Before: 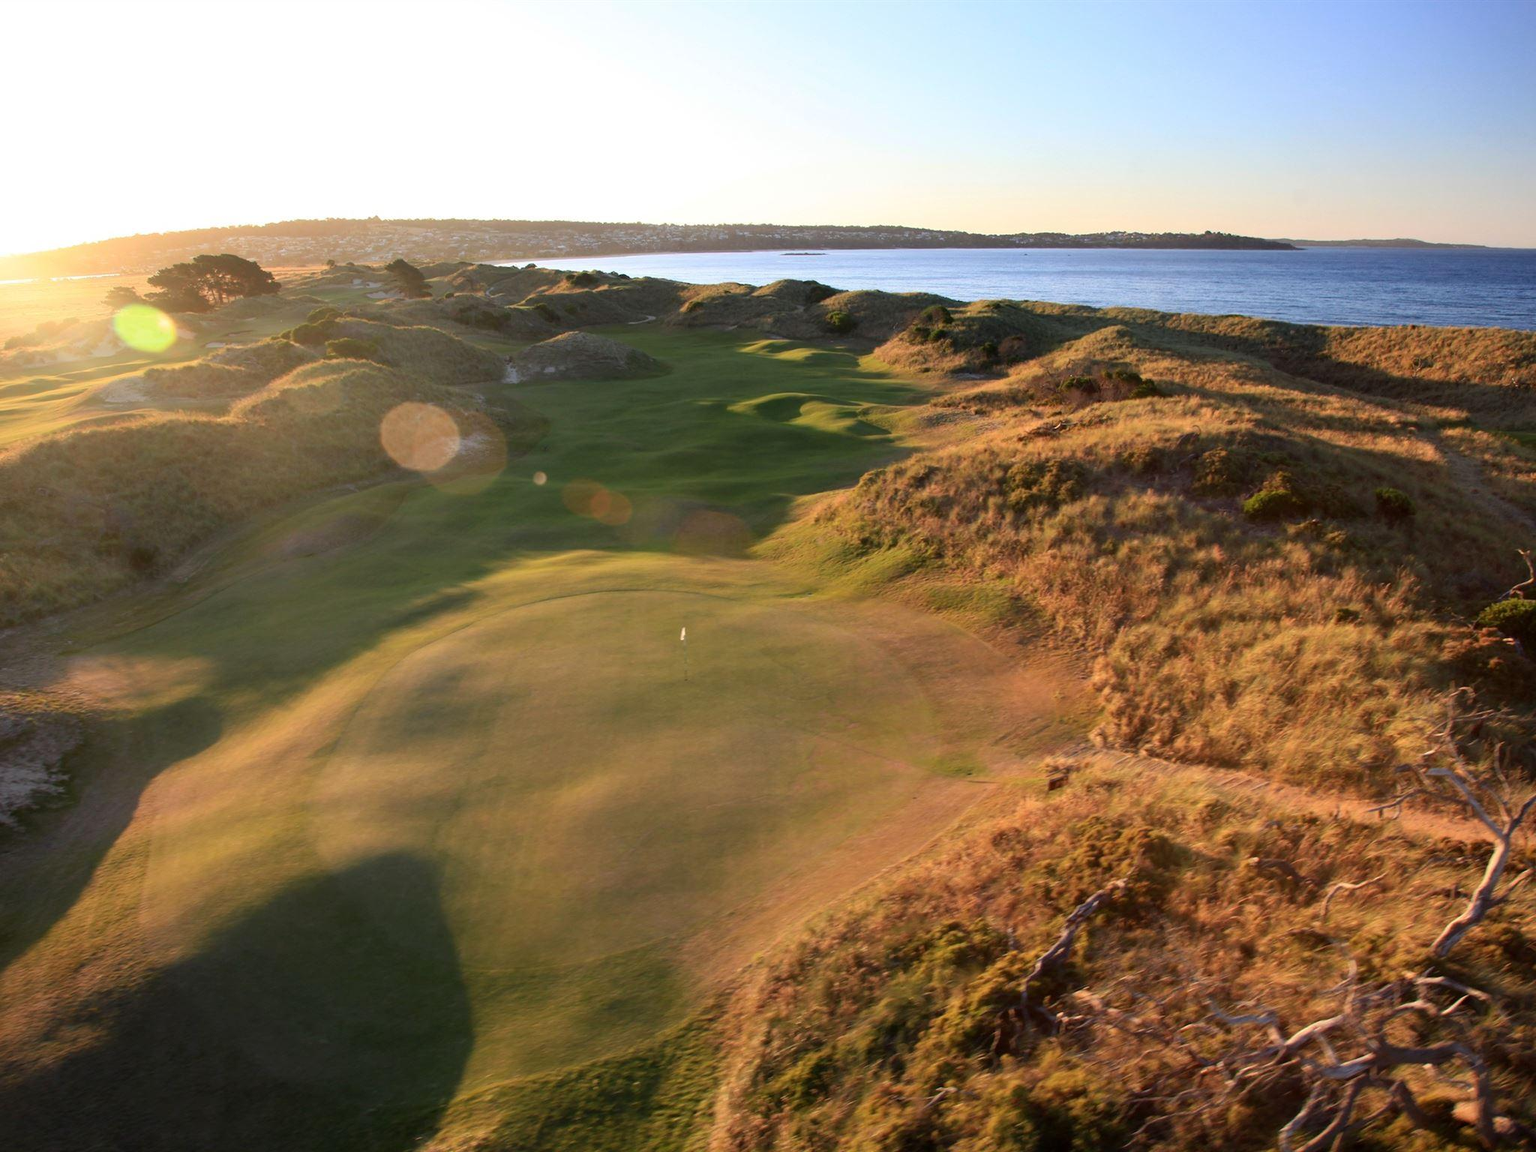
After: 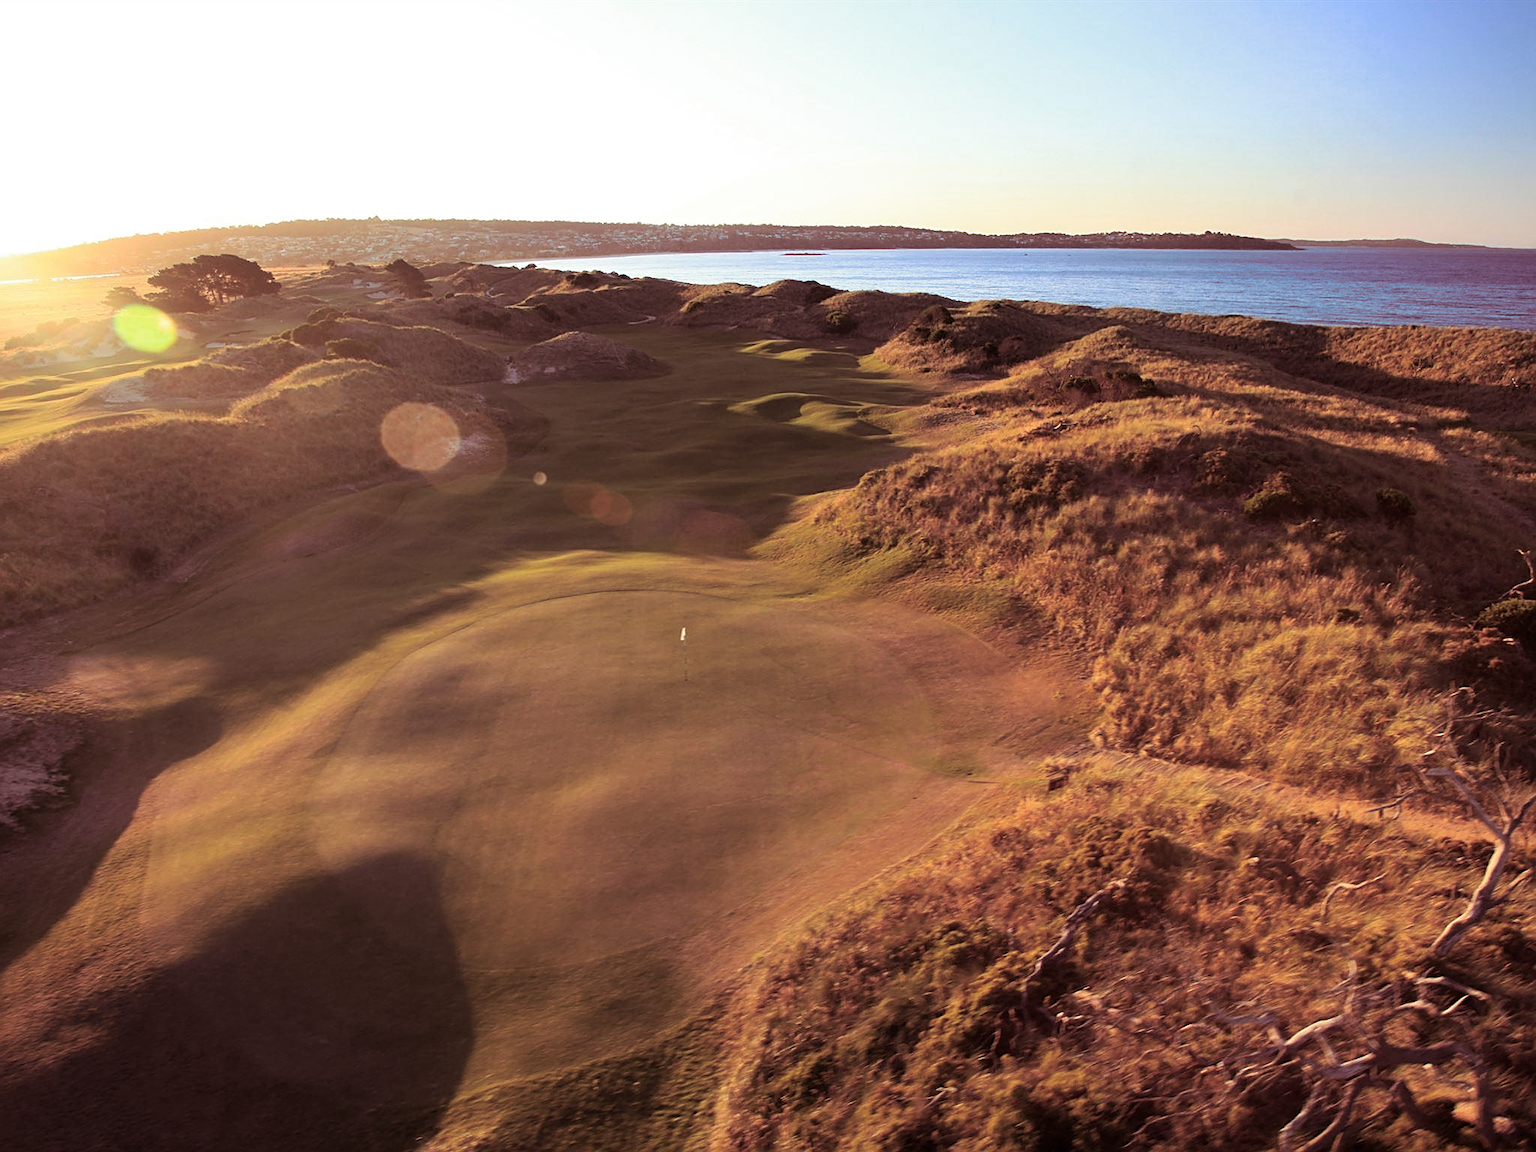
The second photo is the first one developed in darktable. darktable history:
split-toning: on, module defaults
sharpen: on, module defaults
